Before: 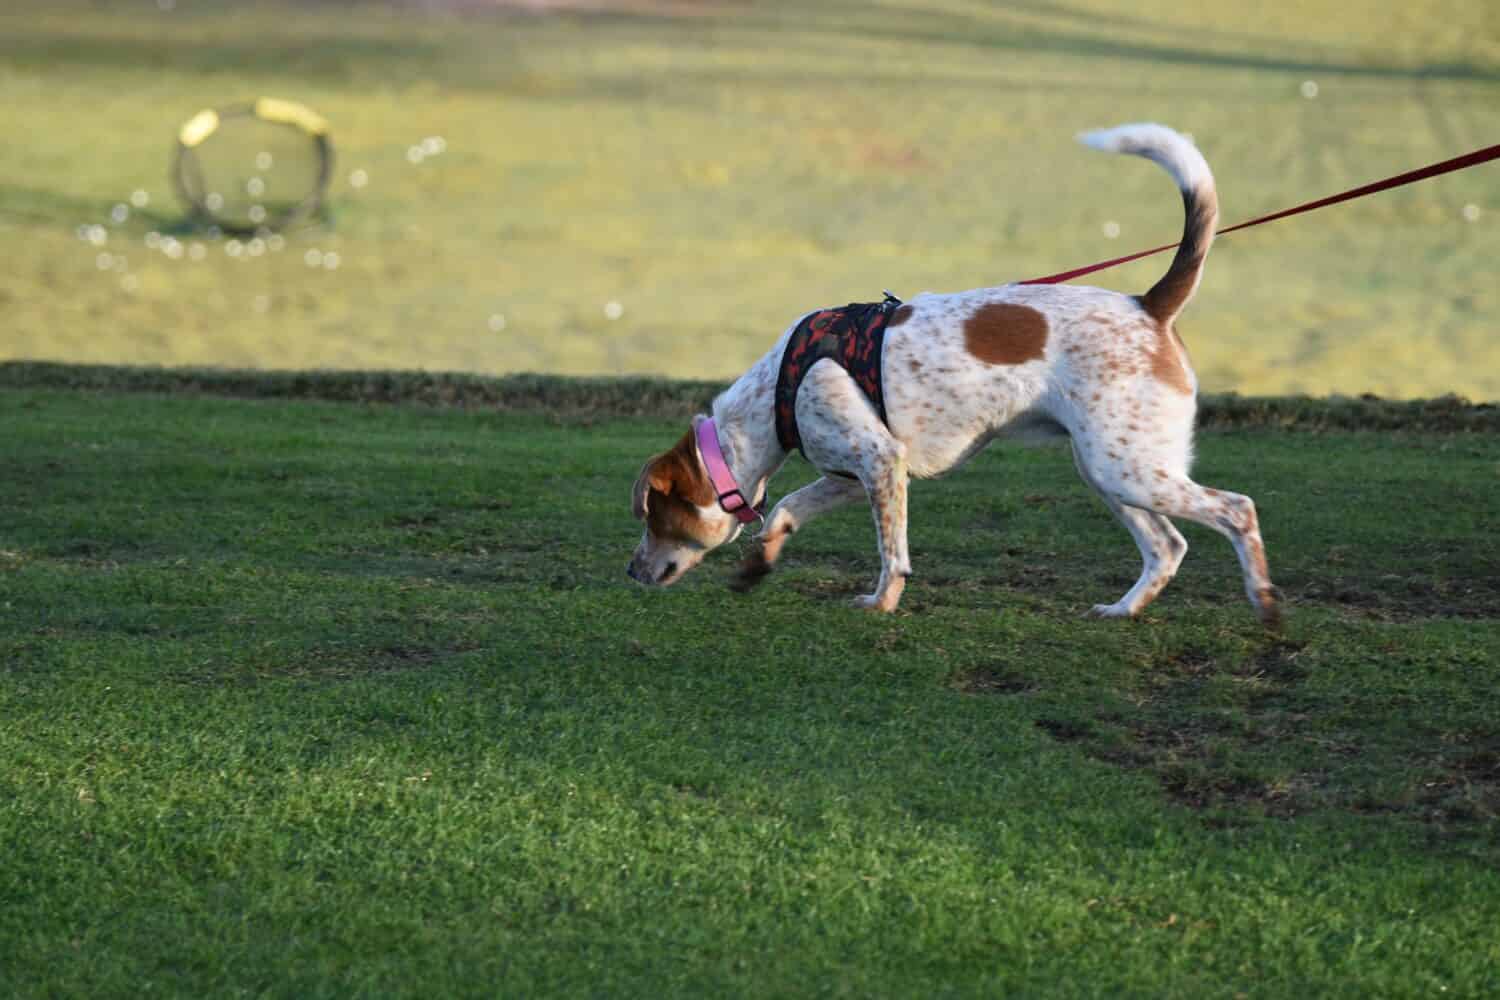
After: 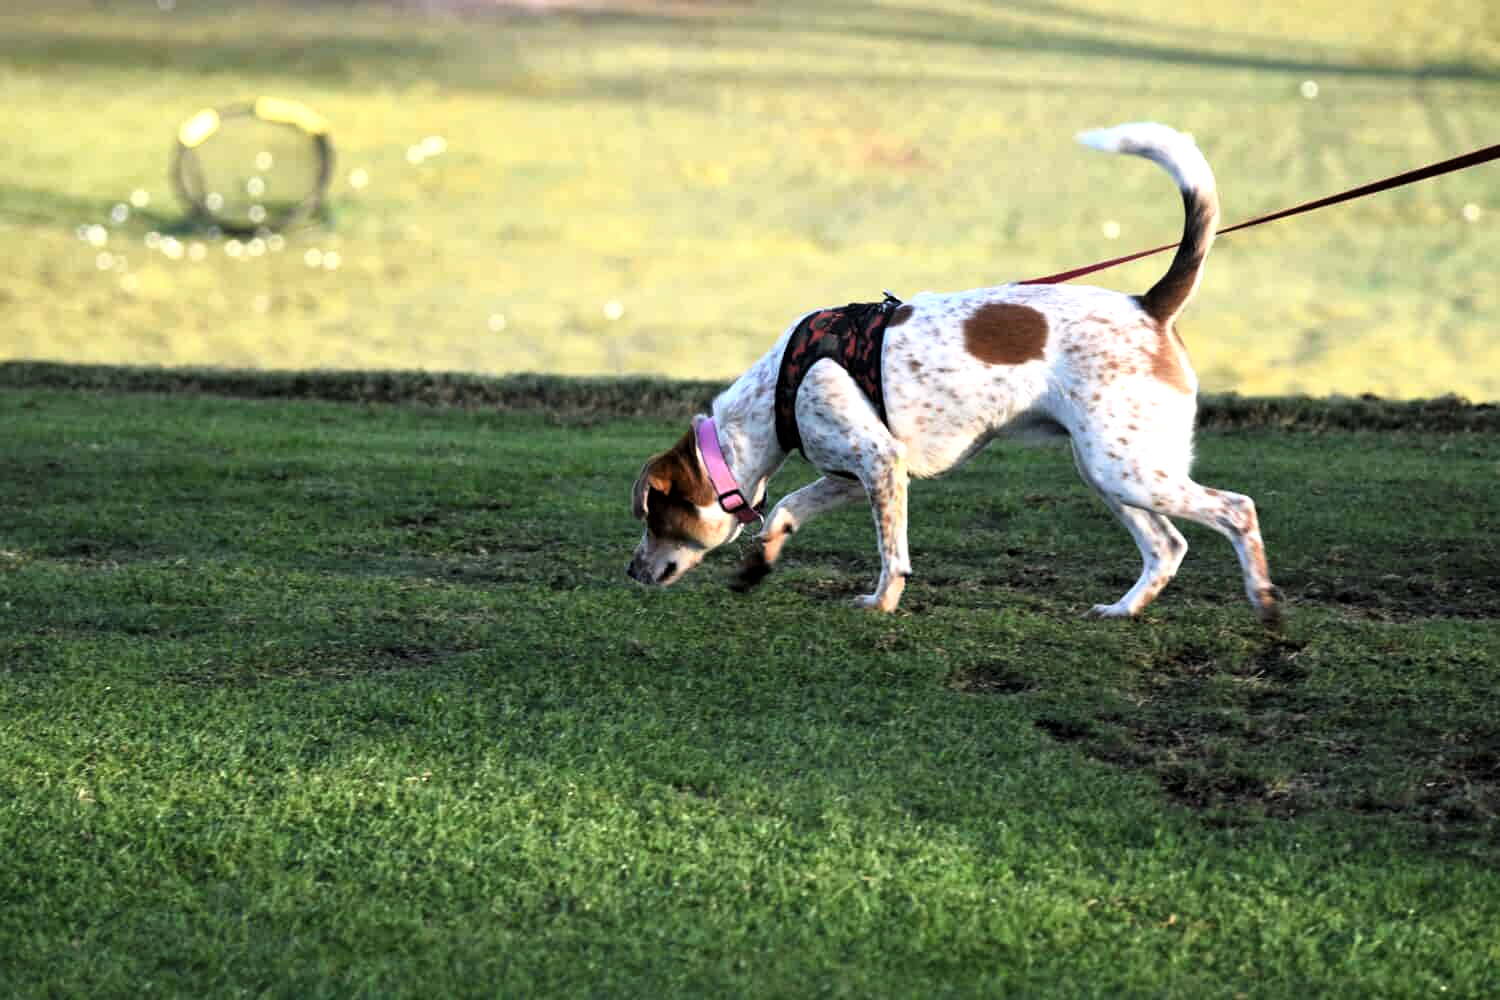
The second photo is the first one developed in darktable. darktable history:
exposure: black level correction 0, exposure 0.69 EV, compensate highlight preservation false
tone curve: curves: ch0 [(0, 0) (0.003, 0) (0.011, 0.001) (0.025, 0.003) (0.044, 0.006) (0.069, 0.009) (0.1, 0.013) (0.136, 0.032) (0.177, 0.067) (0.224, 0.121) (0.277, 0.185) (0.335, 0.255) (0.399, 0.333) (0.468, 0.417) (0.543, 0.508) (0.623, 0.606) (0.709, 0.71) (0.801, 0.819) (0.898, 0.926) (1, 1)], color space Lab, linked channels, preserve colors none
local contrast: mode bilateral grid, contrast 21, coarseness 51, detail 120%, midtone range 0.2
